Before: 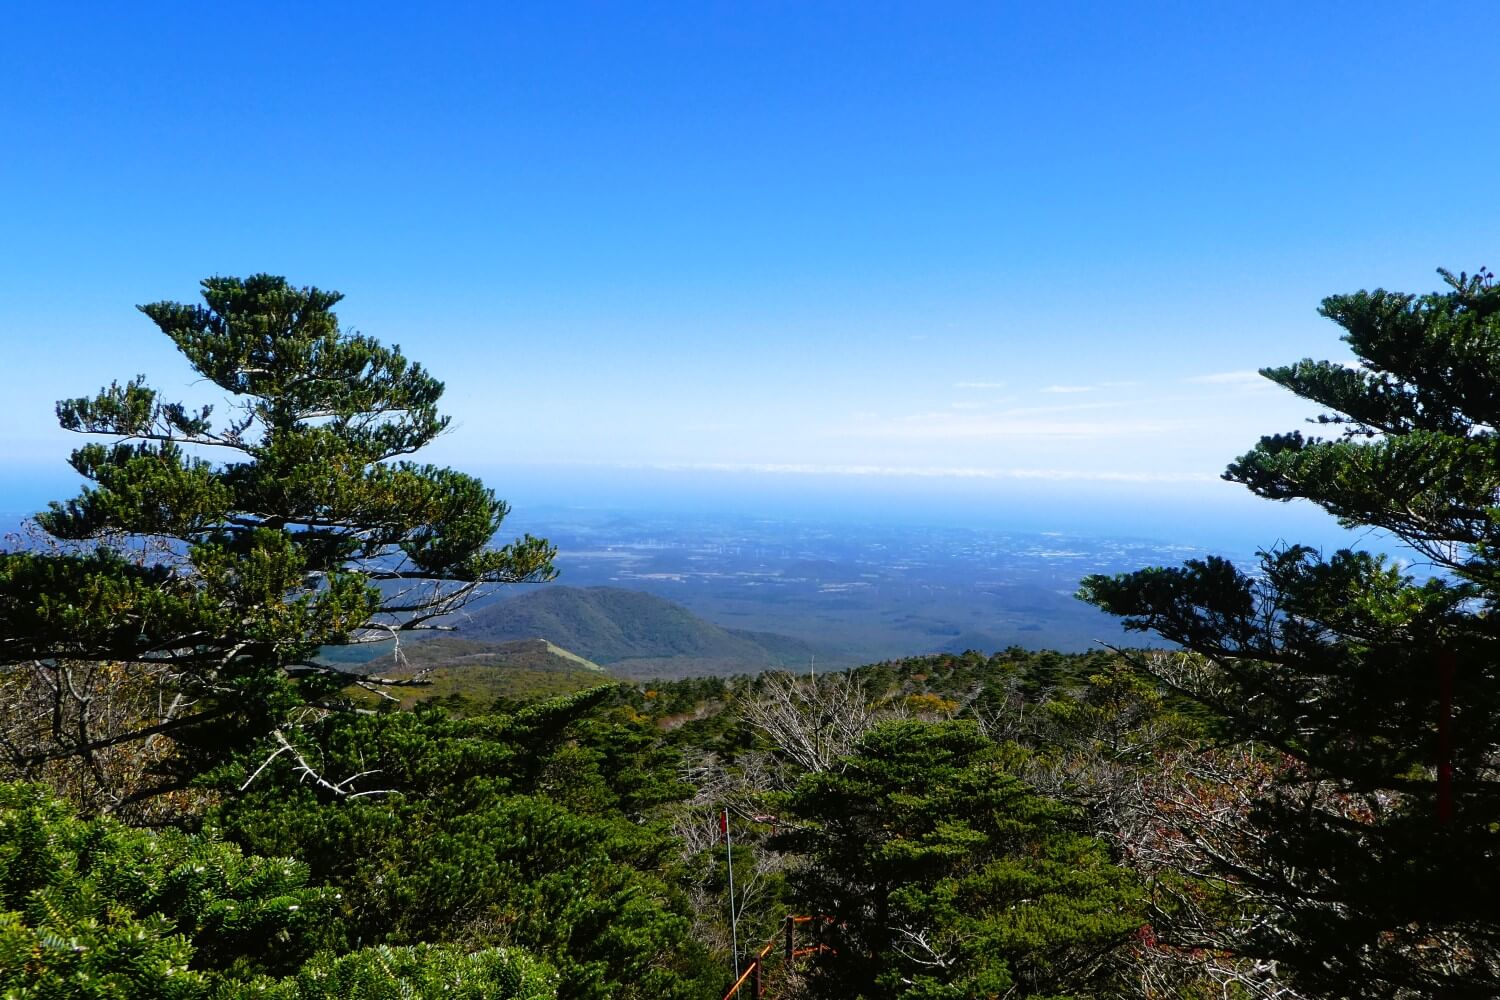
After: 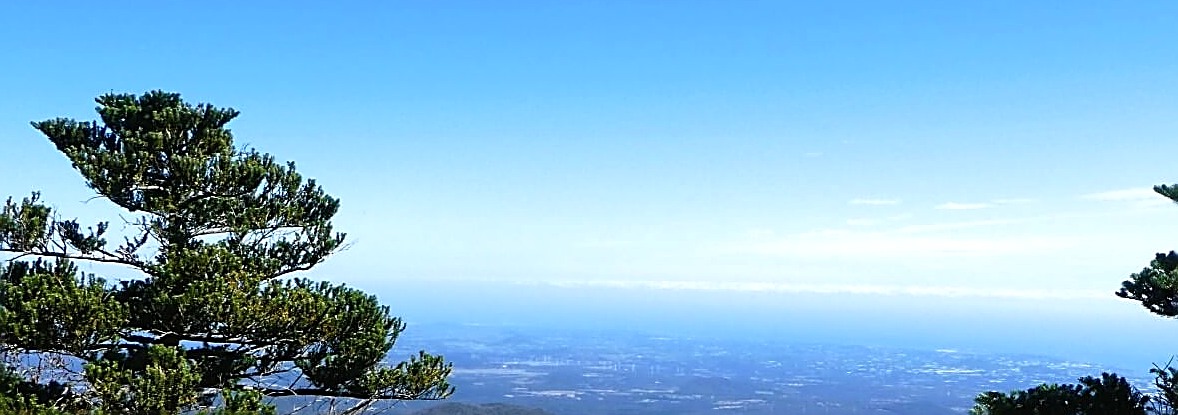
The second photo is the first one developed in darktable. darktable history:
crop: left 7.036%, top 18.398%, right 14.379%, bottom 40.043%
shadows and highlights: radius 44.78, white point adjustment 6.64, compress 79.65%, highlights color adjustment 78.42%, soften with gaussian
exposure: compensate highlight preservation false
sharpen: amount 0.901
